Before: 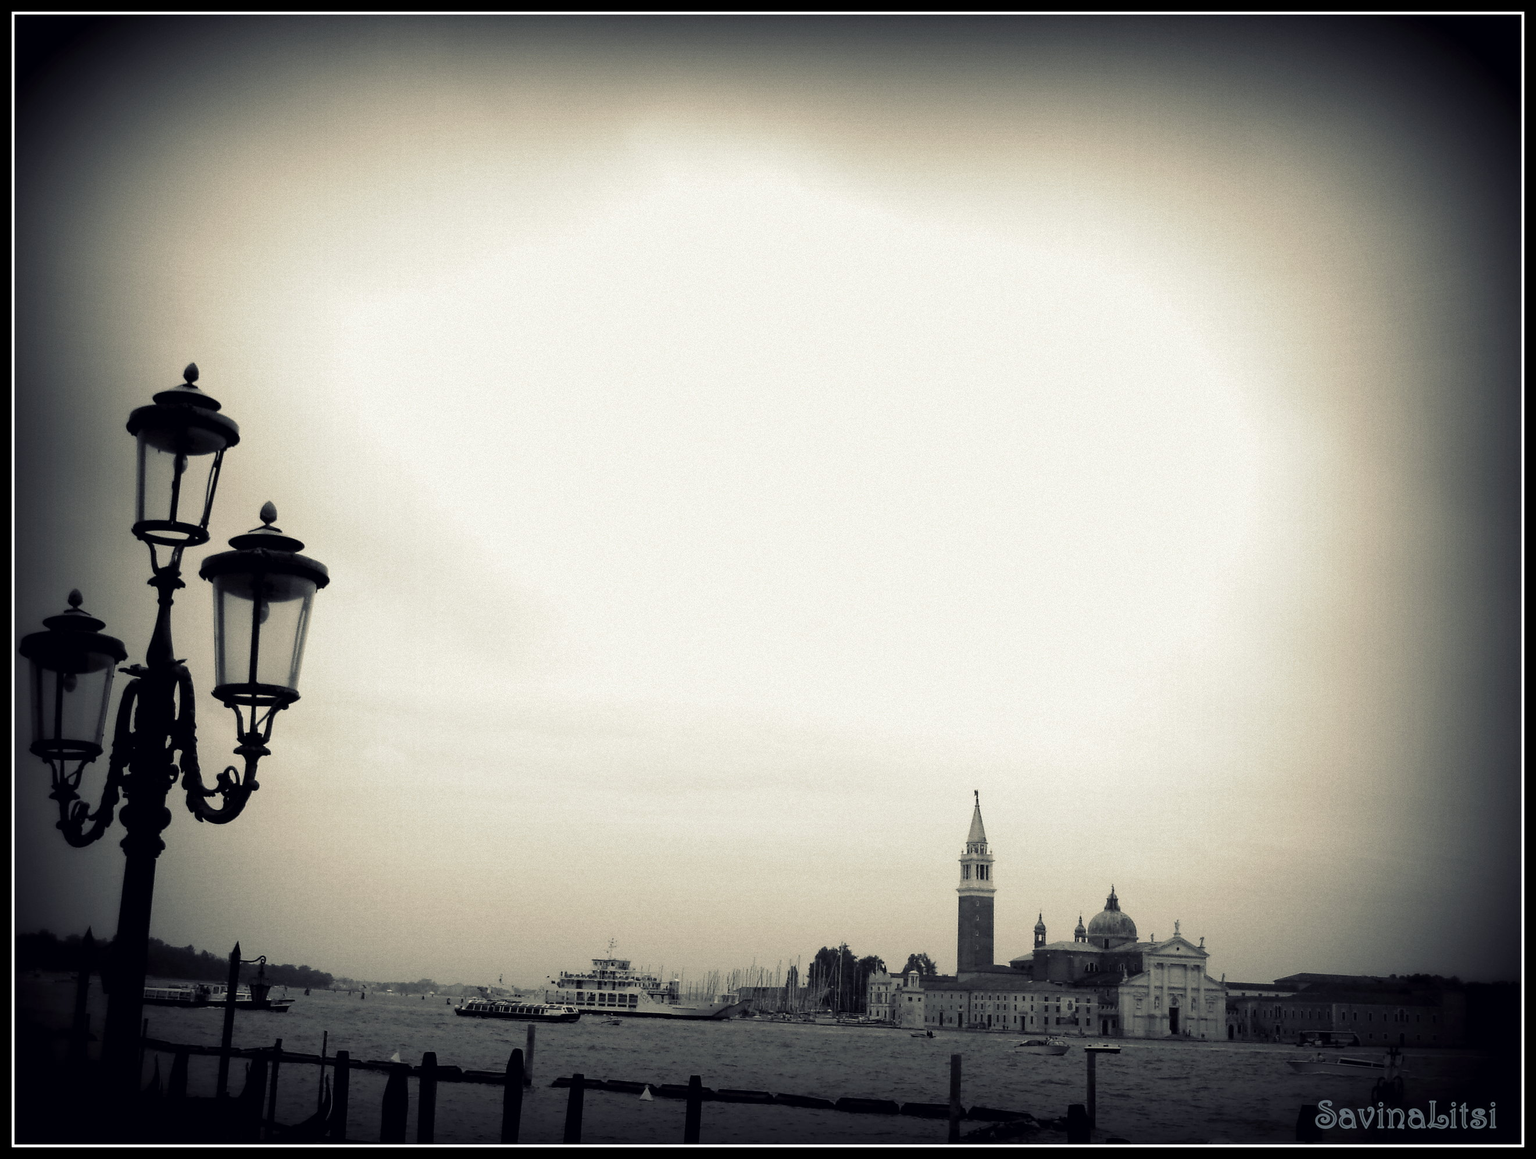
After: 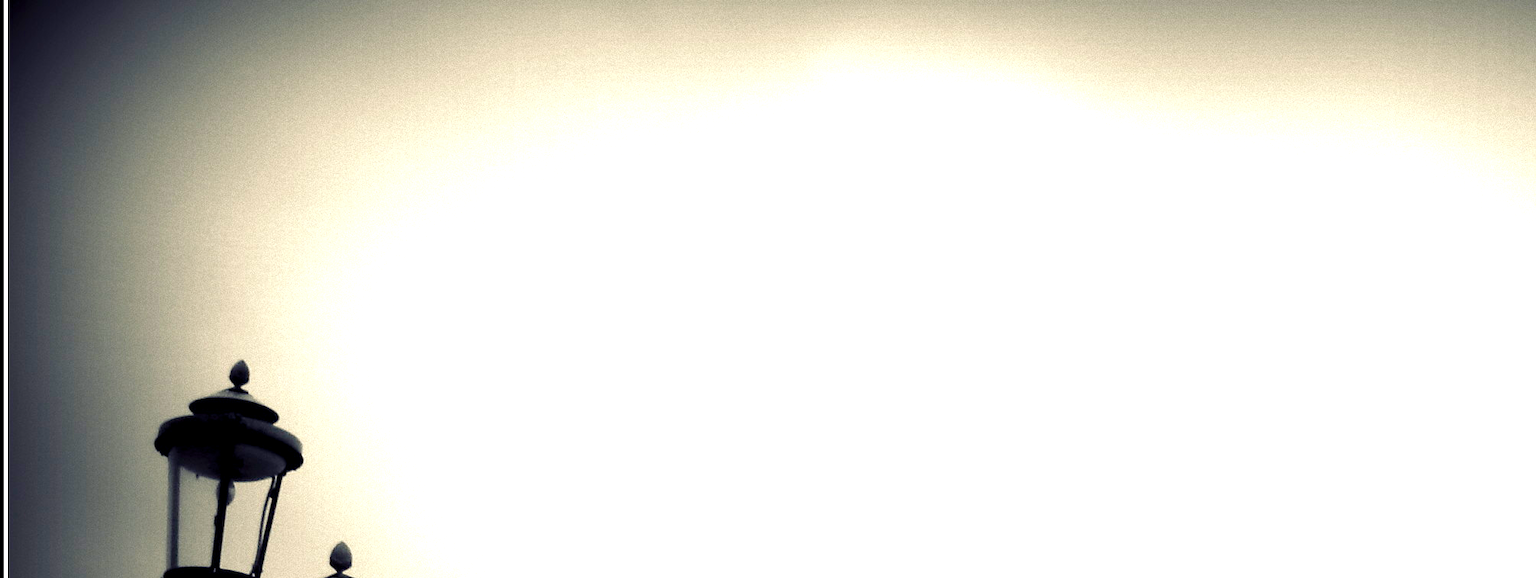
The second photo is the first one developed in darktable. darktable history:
crop: left 0.579%, top 7.627%, right 23.167%, bottom 54.275%
color balance rgb: linear chroma grading › shadows -2.2%, linear chroma grading › highlights -15%, linear chroma grading › global chroma -10%, linear chroma grading › mid-tones -10%, perceptual saturation grading › global saturation 45%, perceptual saturation grading › highlights -50%, perceptual saturation grading › shadows 30%, perceptual brilliance grading › global brilliance 18%, global vibrance 45%
